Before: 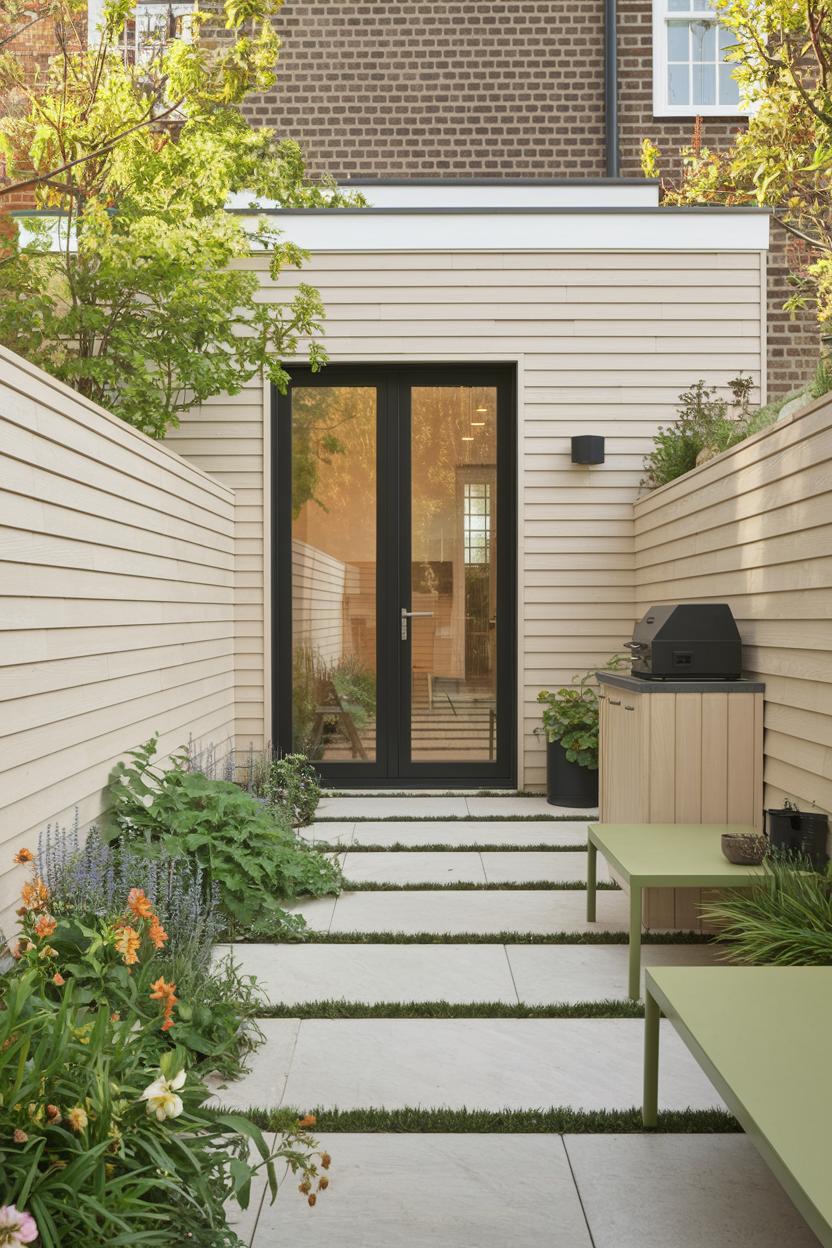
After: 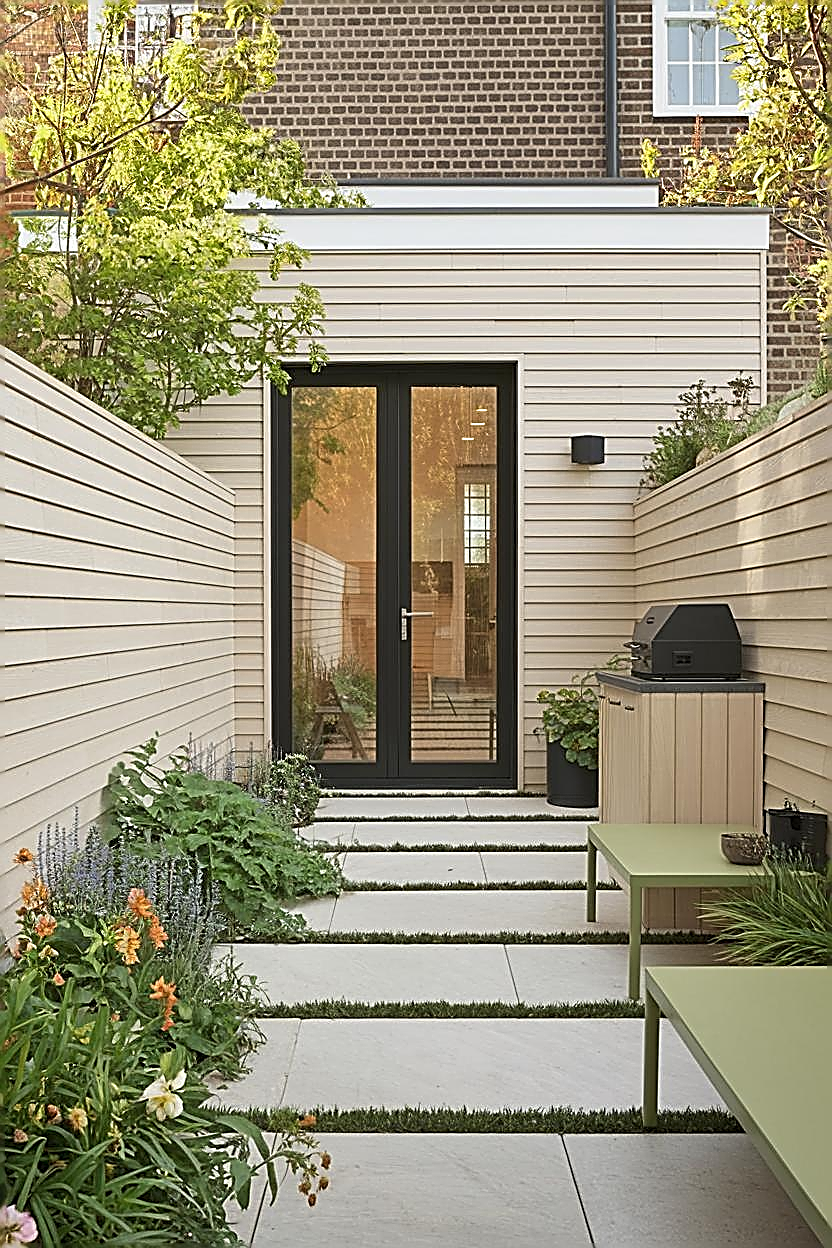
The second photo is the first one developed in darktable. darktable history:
sharpen: amount 1.872
